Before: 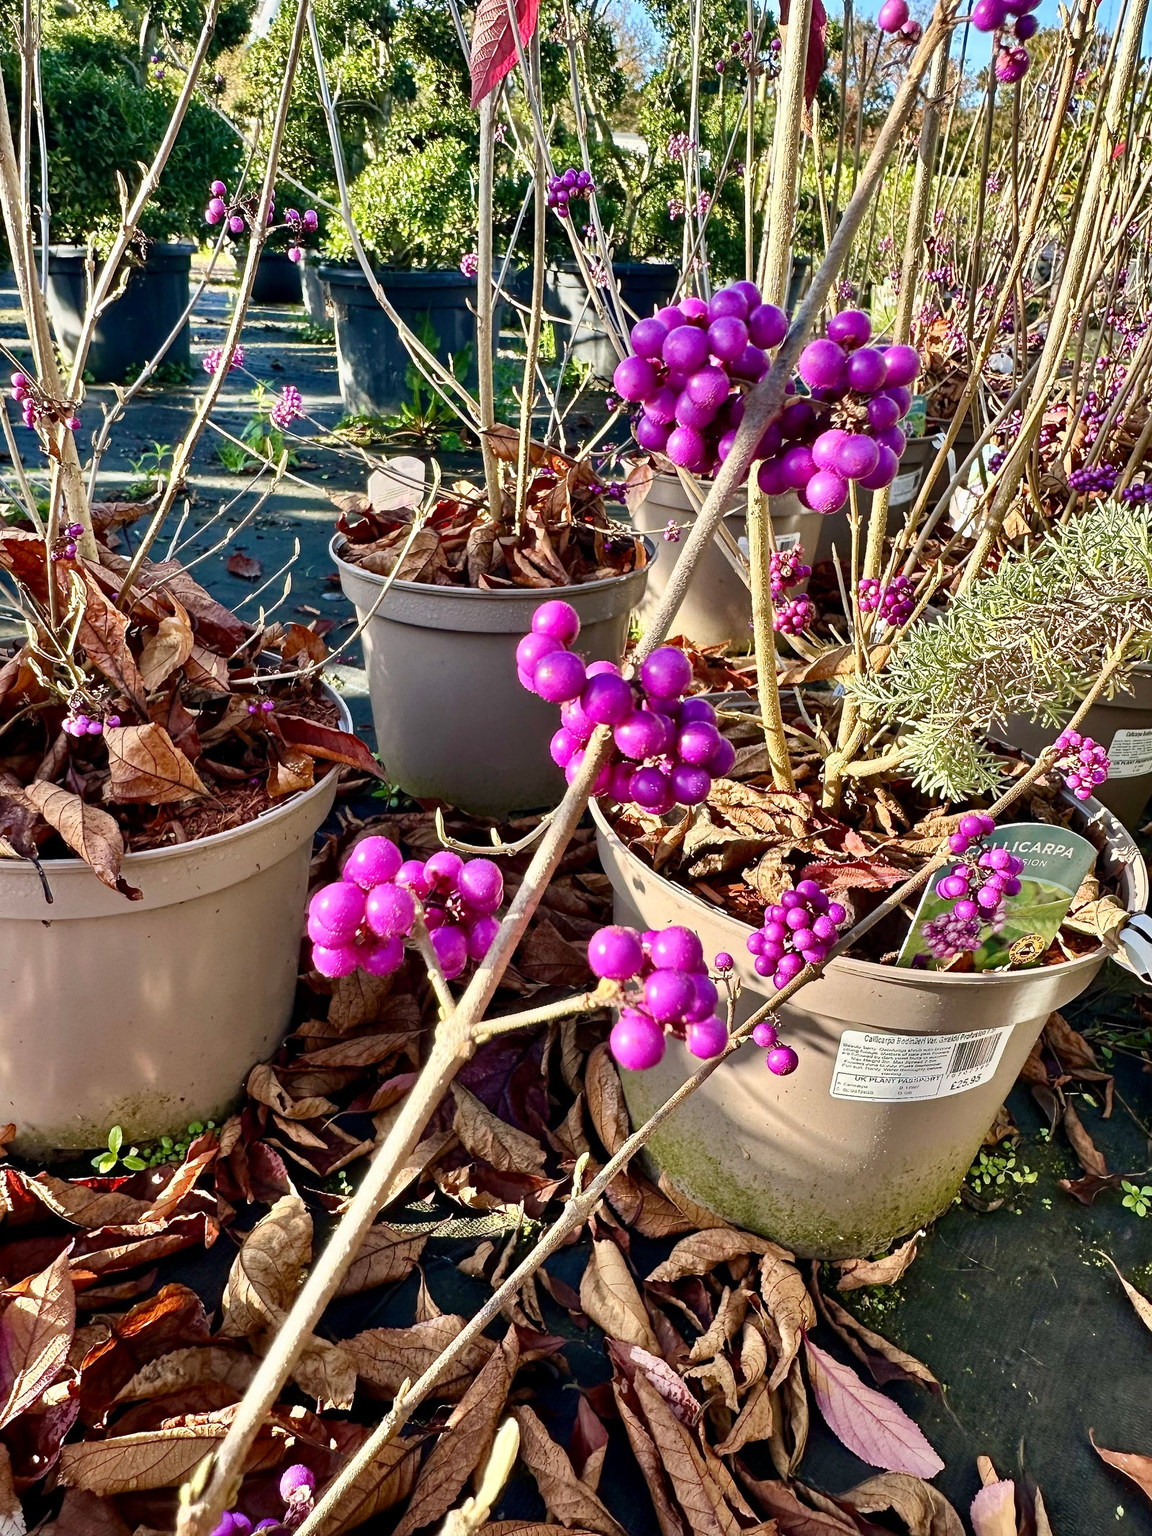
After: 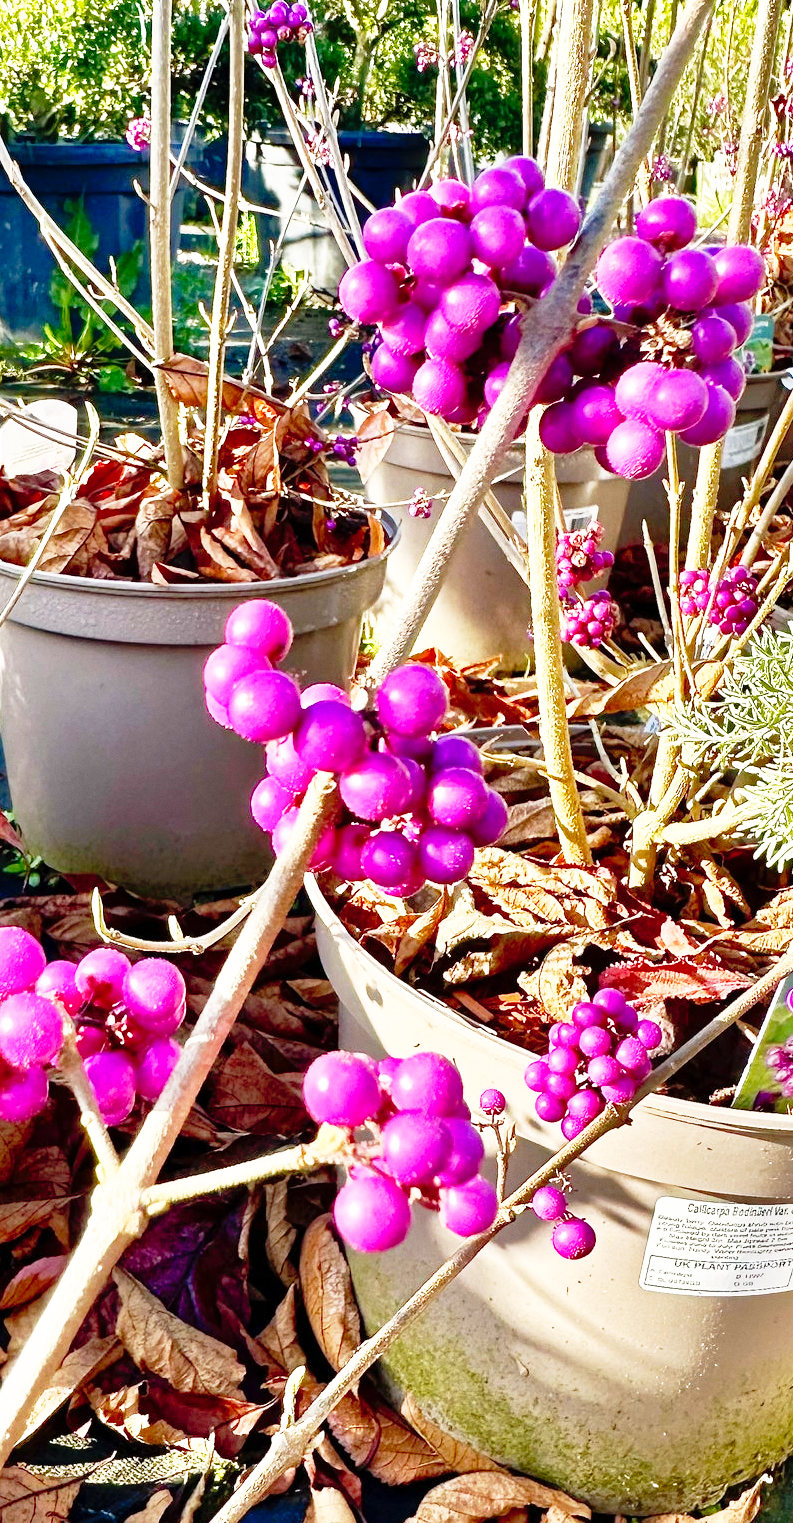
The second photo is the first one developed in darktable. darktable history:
grain: coarseness 0.09 ISO, strength 10%
base curve: curves: ch0 [(0, 0) (0.012, 0.01) (0.073, 0.168) (0.31, 0.711) (0.645, 0.957) (1, 1)], preserve colors none
crop: left 32.075%, top 10.976%, right 18.355%, bottom 17.596%
shadows and highlights: on, module defaults
